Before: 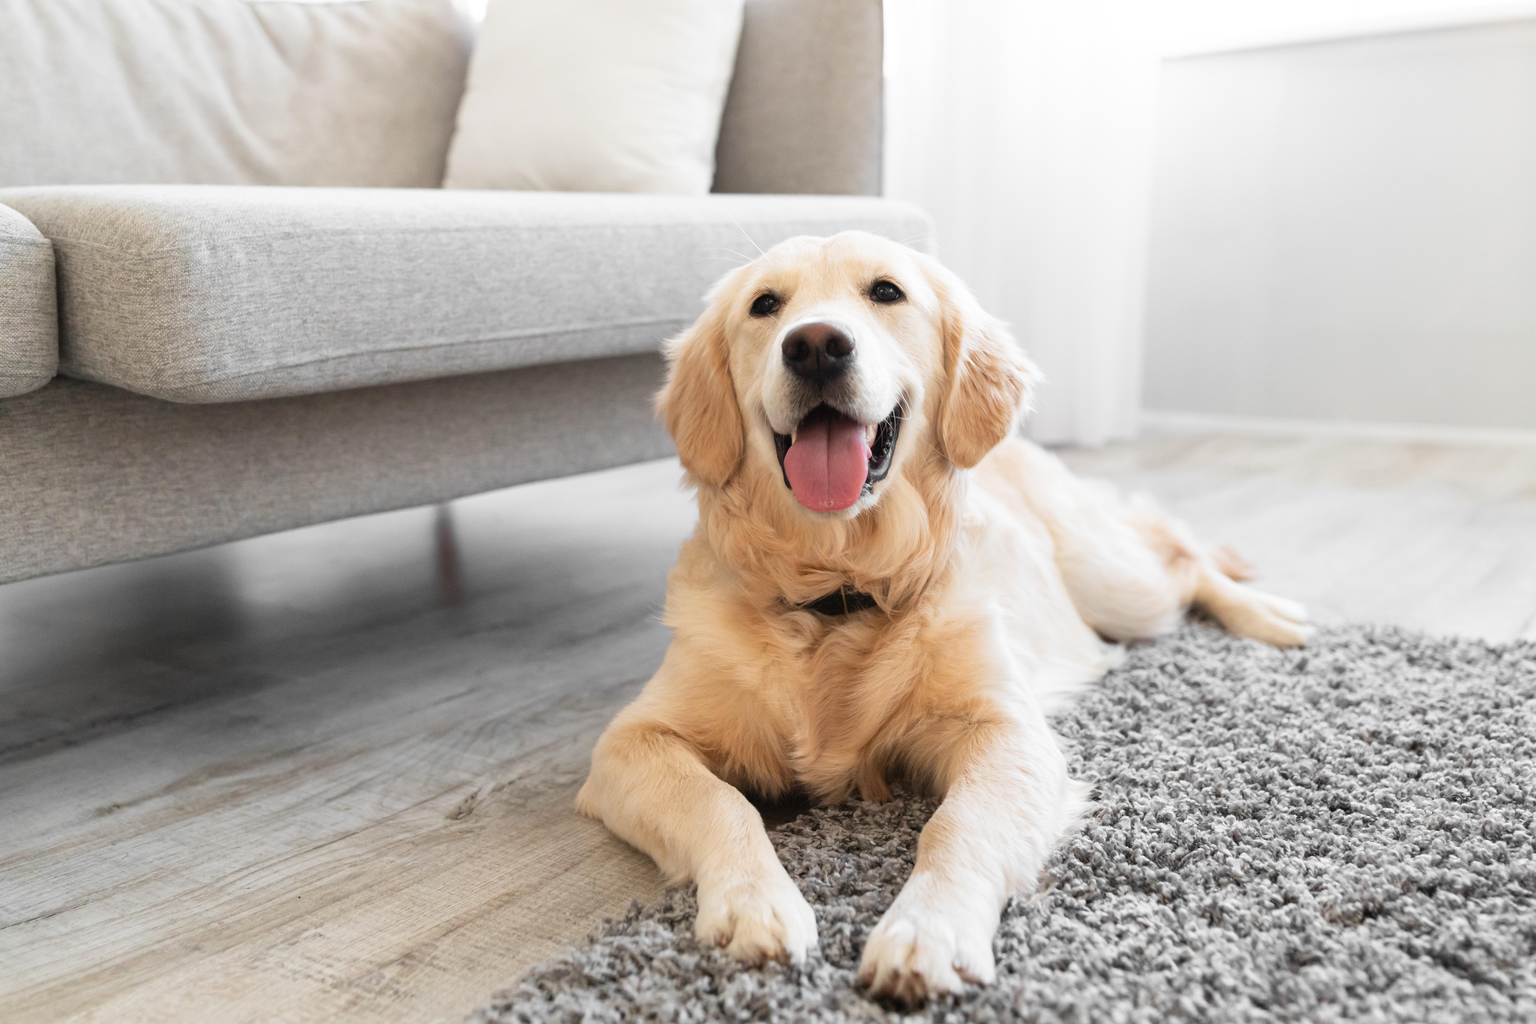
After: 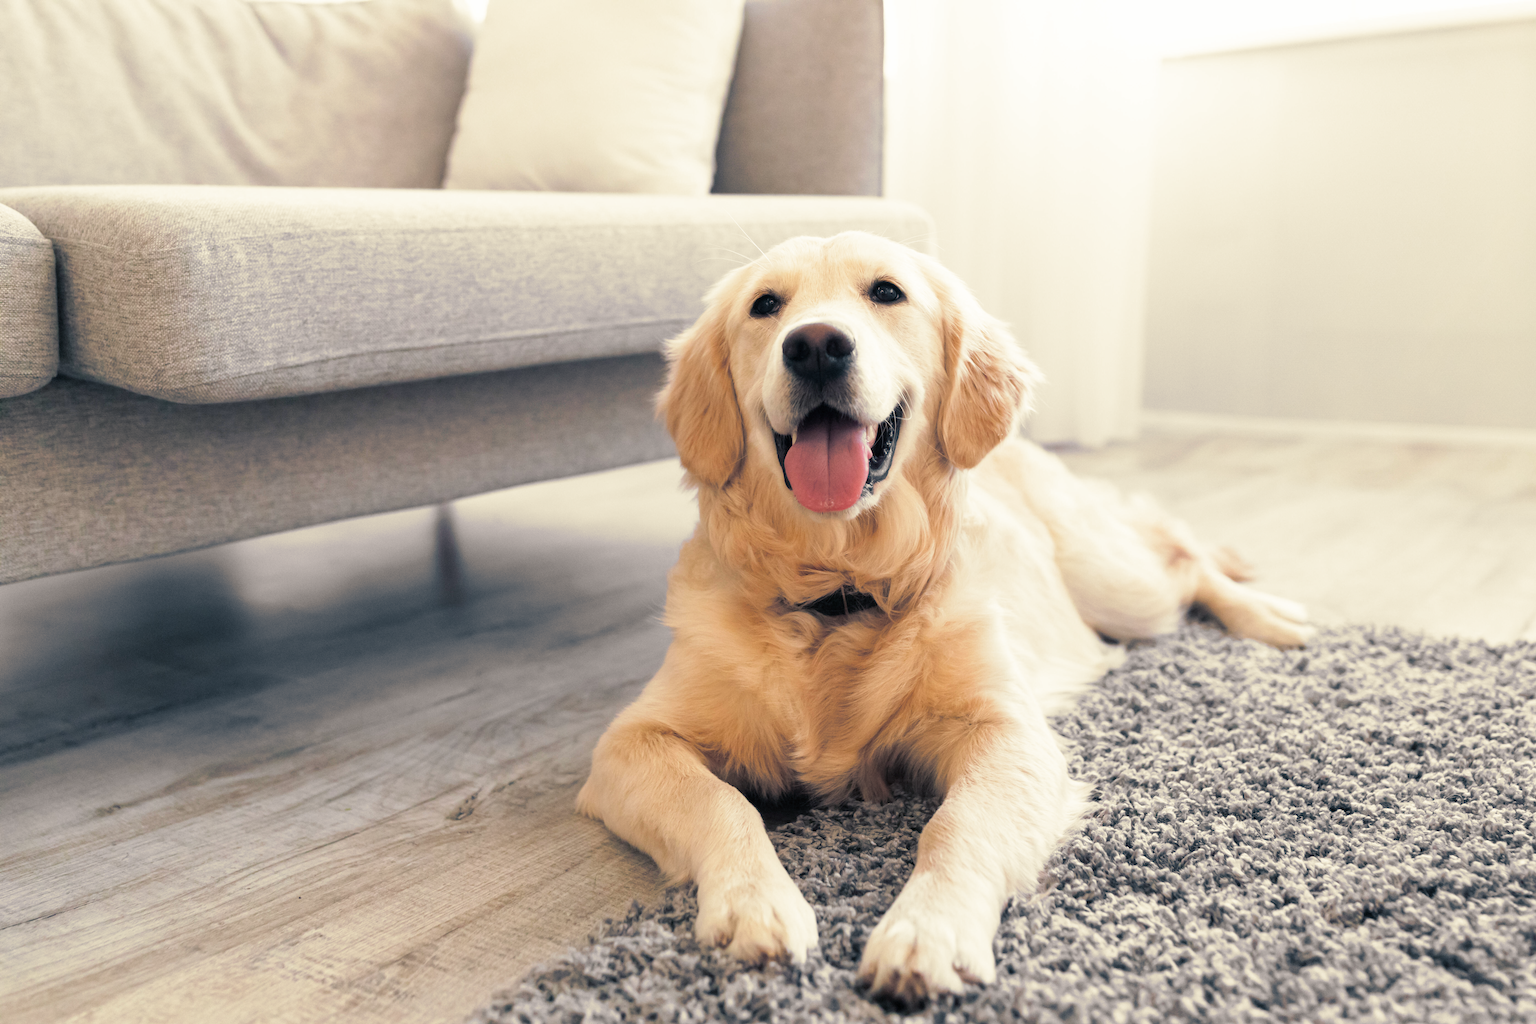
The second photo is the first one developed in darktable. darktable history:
split-toning: shadows › hue 216°, shadows › saturation 1, highlights › hue 57.6°, balance -33.4
exposure: black level correction 0.001, compensate highlight preservation false
color correction: highlights a* 3.84, highlights b* 5.07
